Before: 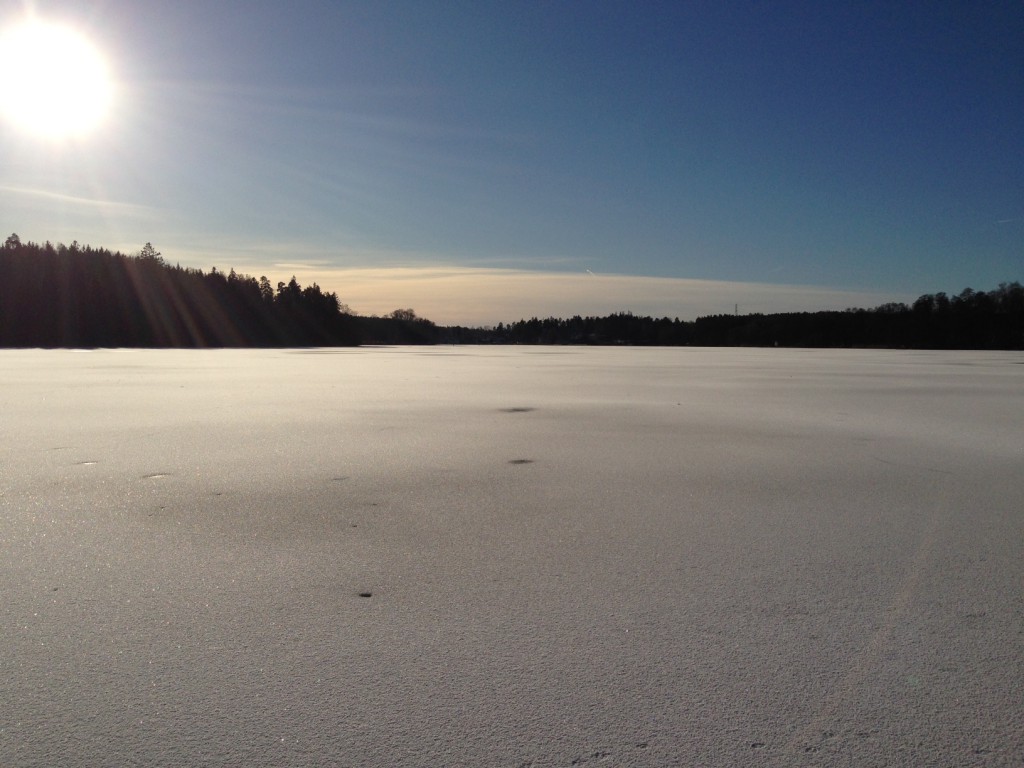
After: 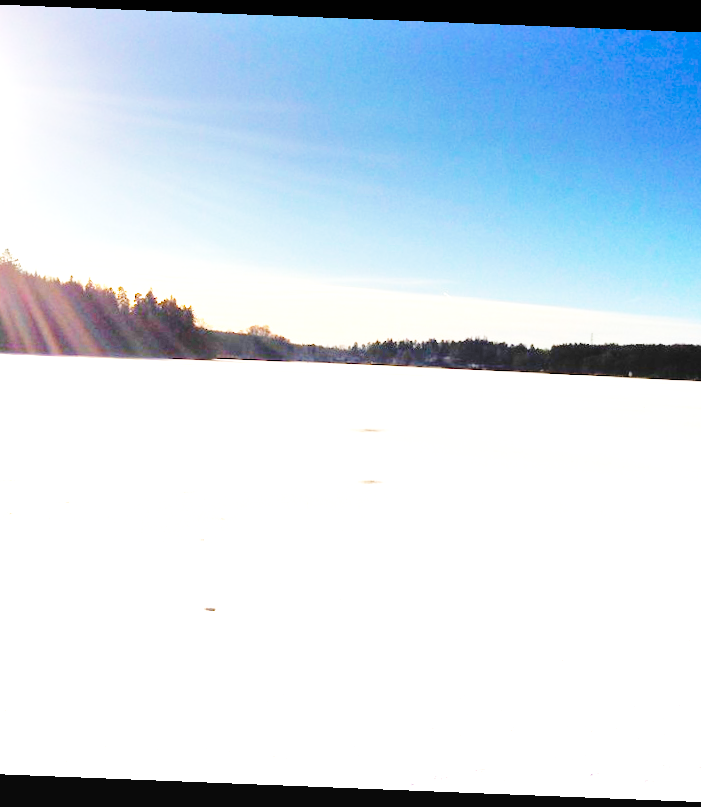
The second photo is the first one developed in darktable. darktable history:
crop: left 15.419%, right 17.914%
base curve: curves: ch0 [(0, 0) (0.036, 0.037) (0.121, 0.228) (0.46, 0.76) (0.859, 0.983) (1, 1)], preserve colors none
tone equalizer: -7 EV 0.15 EV, -6 EV 0.6 EV, -5 EV 1.15 EV, -4 EV 1.33 EV, -3 EV 1.15 EV, -2 EV 0.6 EV, -1 EV 0.15 EV, mask exposure compensation -0.5 EV
graduated density: density -3.9 EV
color balance rgb: linear chroma grading › global chroma 15%, perceptual saturation grading › global saturation 30%
rotate and perspective: rotation 2.27°, automatic cropping off
exposure: black level correction 0, exposure 0.7 EV, compensate exposure bias true, compensate highlight preservation false
